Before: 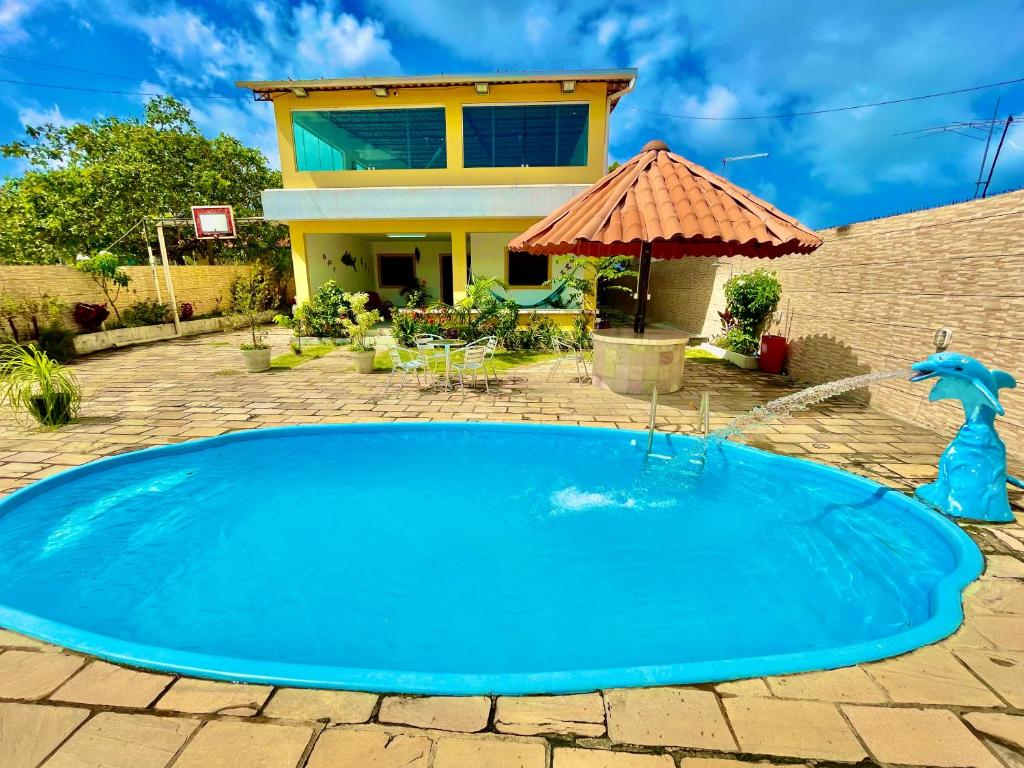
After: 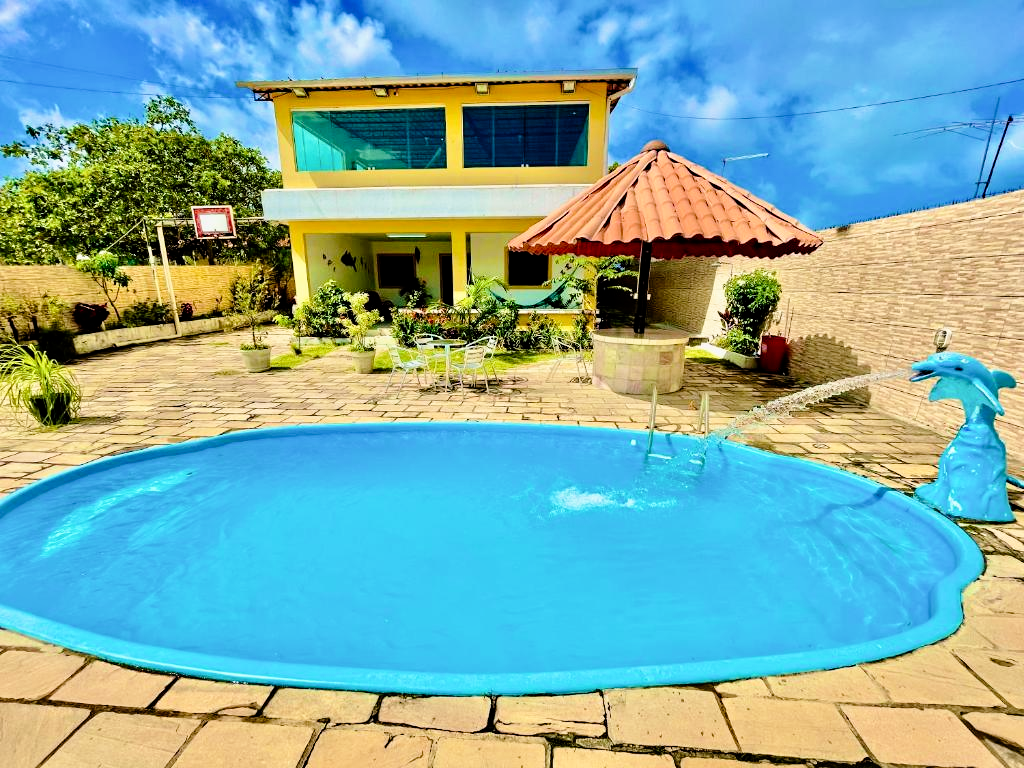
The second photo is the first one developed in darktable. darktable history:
filmic rgb: black relative exposure -7.82 EV, white relative exposure 4.34 EV, threshold 3 EV, hardness 3.85, enable highlight reconstruction true
tone curve: curves: ch0 [(0, 0) (0.058, 0.027) (0.214, 0.183) (0.304, 0.288) (0.561, 0.554) (0.687, 0.677) (0.768, 0.768) (0.858, 0.861) (0.986, 0.957)]; ch1 [(0, 0) (0.172, 0.123) (0.312, 0.296) (0.437, 0.429) (0.471, 0.469) (0.502, 0.5) (0.513, 0.515) (0.583, 0.604) (0.631, 0.659) (0.703, 0.721) (0.889, 0.924) (1, 1)]; ch2 [(0, 0) (0.411, 0.424) (0.485, 0.497) (0.502, 0.5) (0.517, 0.511) (0.566, 0.573) (0.622, 0.613) (0.709, 0.677) (1, 1)], preserve colors none
tone equalizer: -8 EV -0.413 EV, -7 EV -0.417 EV, -6 EV -0.296 EV, -5 EV -0.187 EV, -3 EV 0.19 EV, -2 EV 0.314 EV, -1 EV 0.406 EV, +0 EV 0.393 EV, edges refinement/feathering 500, mask exposure compensation -1.57 EV, preserve details no
contrast equalizer: y [[0.5, 0.501, 0.532, 0.538, 0.54, 0.541], [0.5 ×6], [0.5 ×6], [0 ×6], [0 ×6]]
levels: mode automatic, levels [0, 0.492, 0.984]
